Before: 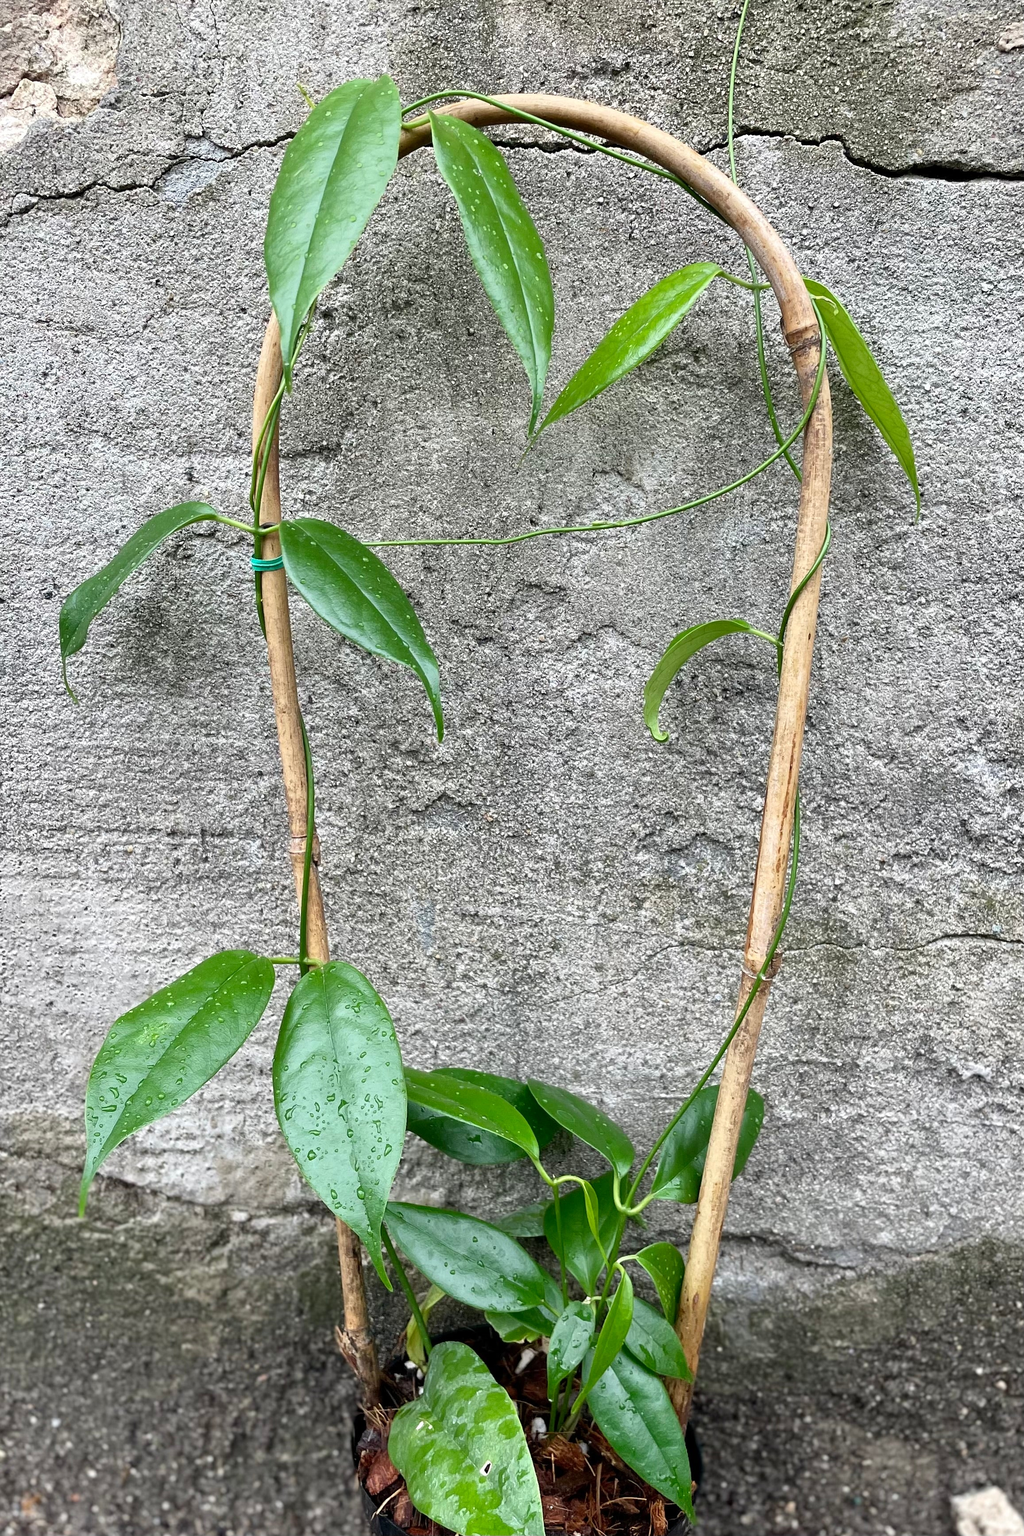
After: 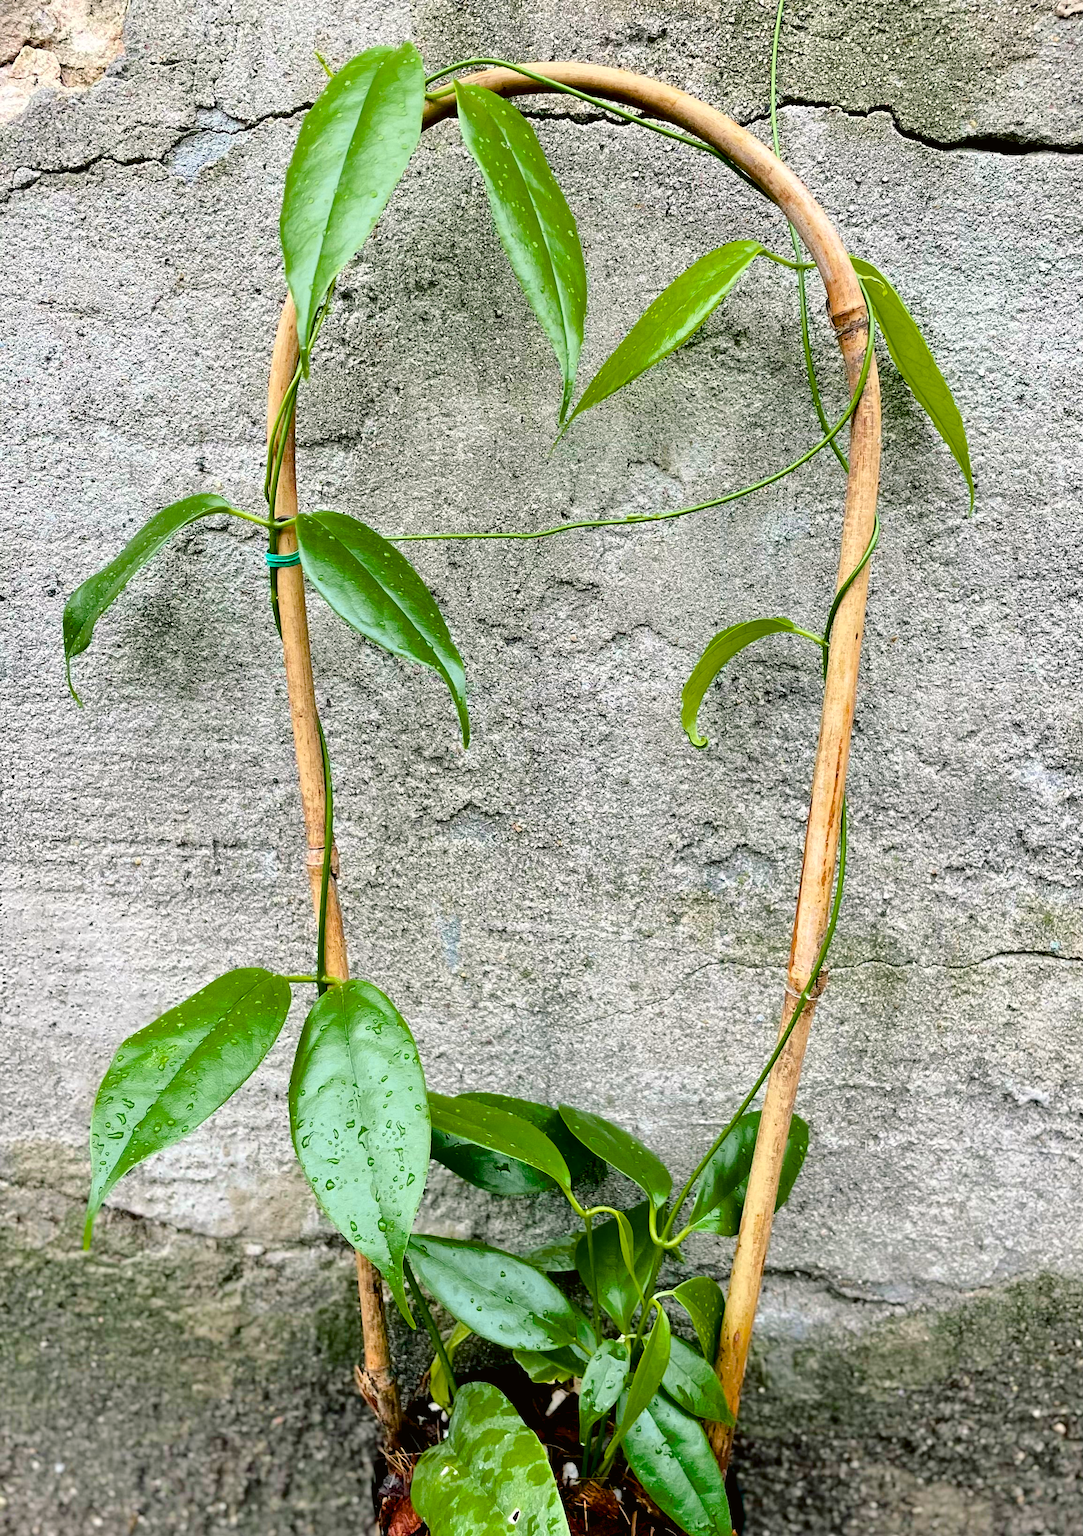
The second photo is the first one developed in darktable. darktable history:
color balance rgb: shadows lift › chroma 2.004%, shadows lift › hue 137.82°, power › hue 213.98°, global offset › luminance -0.853%, perceptual saturation grading › global saturation 30.884%, global vibrance 1.083%, saturation formula JzAzBz (2021)
tone curve: curves: ch0 [(0, 0.01) (0.052, 0.045) (0.136, 0.133) (0.275, 0.35) (0.43, 0.54) (0.676, 0.751) (0.89, 0.919) (1, 1)]; ch1 [(0, 0) (0.094, 0.081) (0.285, 0.299) (0.385, 0.403) (0.447, 0.429) (0.495, 0.496) (0.544, 0.552) (0.589, 0.612) (0.722, 0.728) (1, 1)]; ch2 [(0, 0) (0.257, 0.217) (0.43, 0.421) (0.498, 0.507) (0.531, 0.544) (0.56, 0.579) (0.625, 0.642) (1, 1)], color space Lab, independent channels, preserve colors none
crop and rotate: top 2.333%, bottom 3.131%
levels: gray 50.84%
